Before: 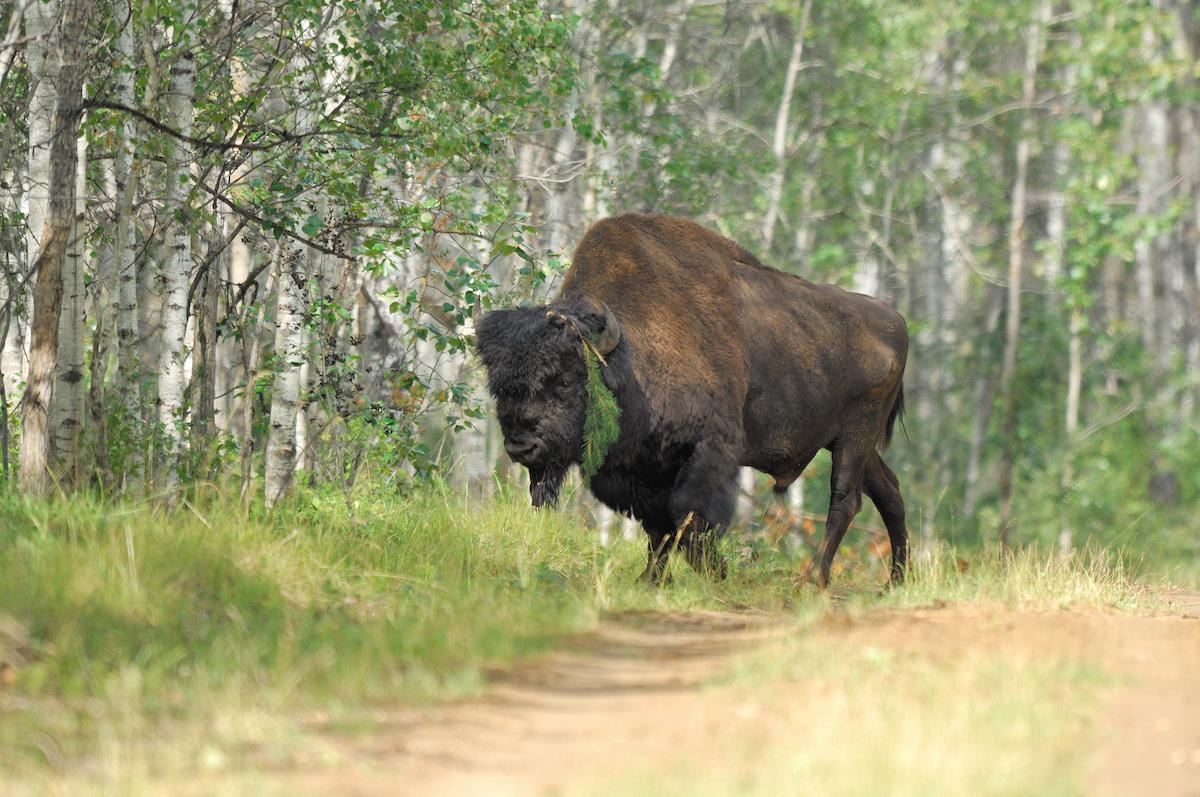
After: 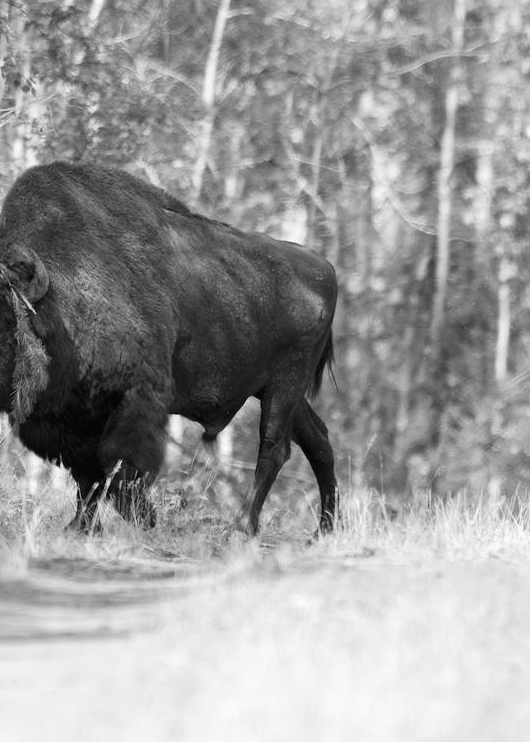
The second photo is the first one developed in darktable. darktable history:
monochrome: a 16.01, b -2.65, highlights 0.52
crop: left 47.628%, top 6.643%, right 7.874%
contrast brightness saturation: contrast 0.22
